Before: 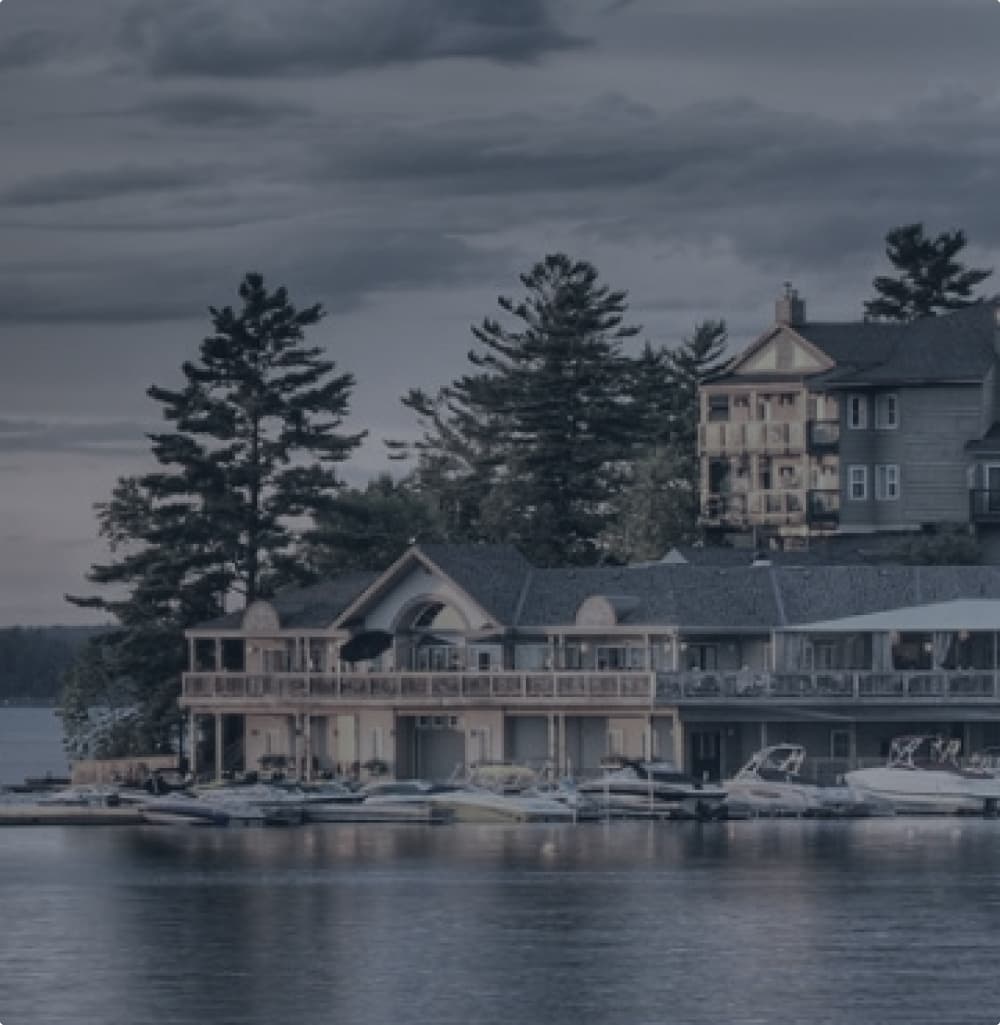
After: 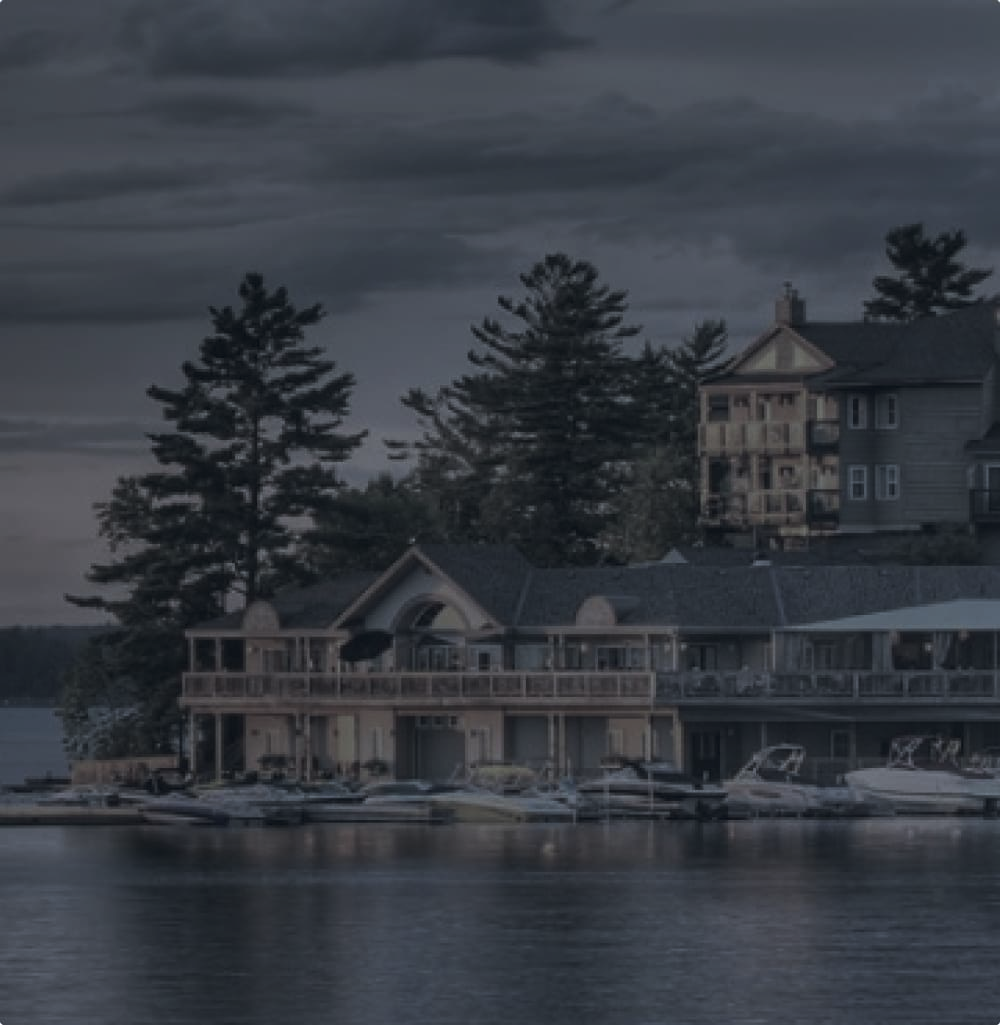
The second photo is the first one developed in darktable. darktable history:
tone curve: curves: ch0 [(0, 0) (0.536, 0.402) (1, 1)], preserve colors none
white balance: red 1, blue 1
